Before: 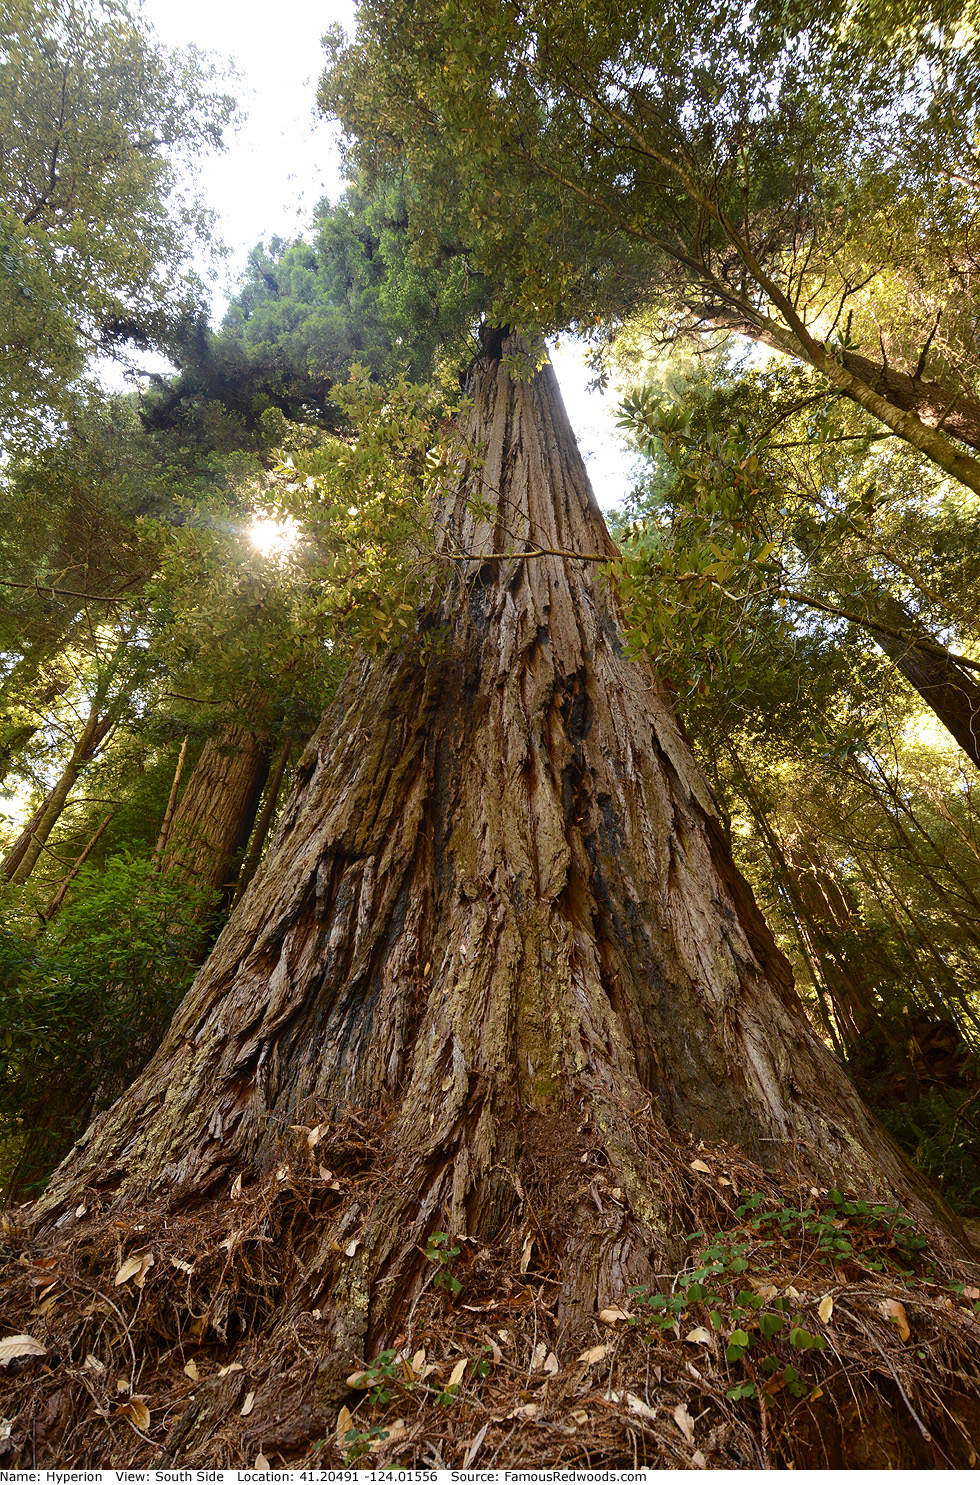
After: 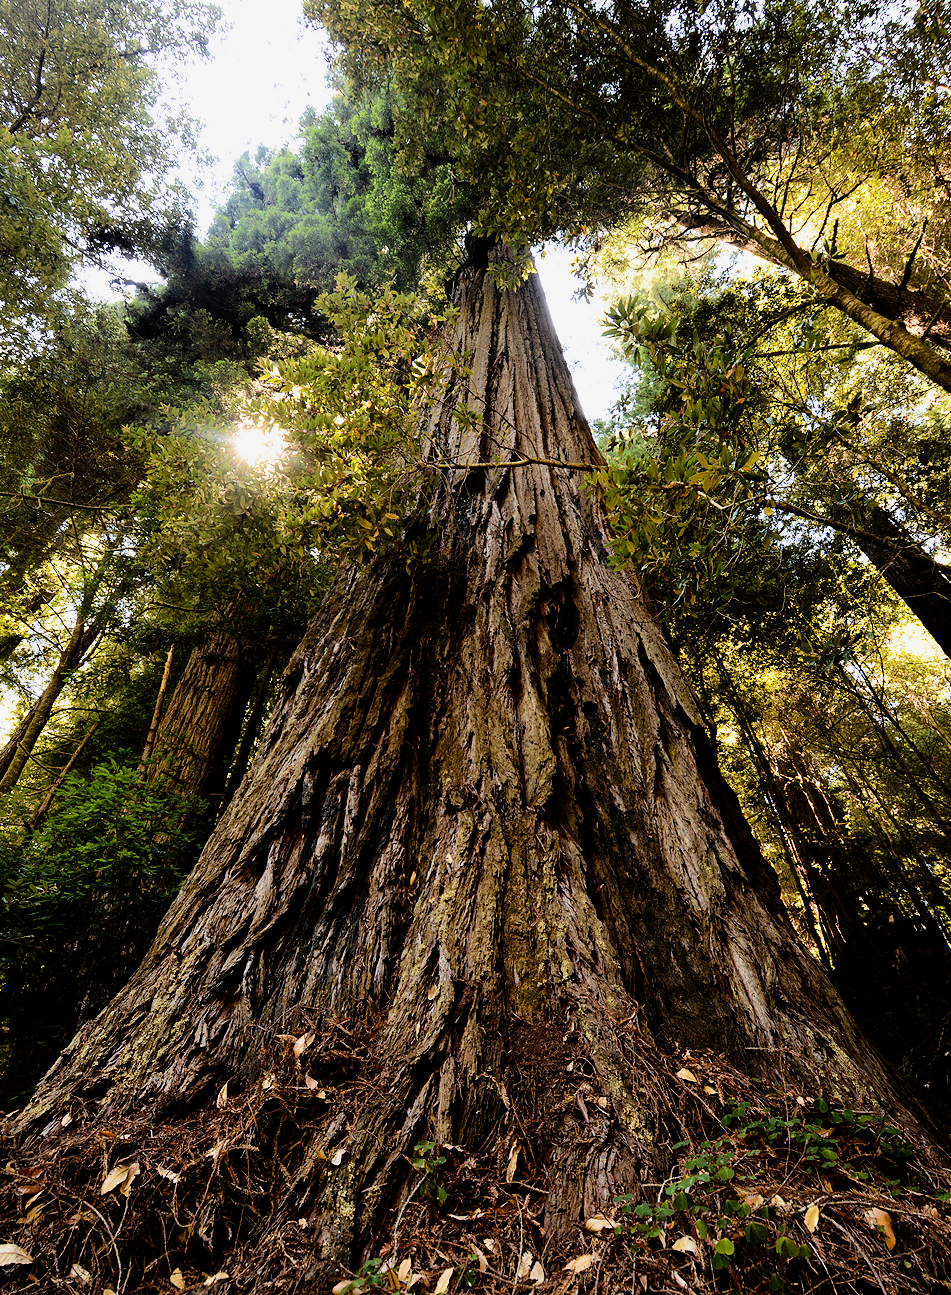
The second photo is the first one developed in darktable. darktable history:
tone curve: curves: ch0 [(0, 0) (0.003, 0.001) (0.011, 0.005) (0.025, 0.011) (0.044, 0.02) (0.069, 0.031) (0.1, 0.045) (0.136, 0.077) (0.177, 0.124) (0.224, 0.181) (0.277, 0.245) (0.335, 0.316) (0.399, 0.393) (0.468, 0.477) (0.543, 0.568) (0.623, 0.666) (0.709, 0.771) (0.801, 0.871) (0.898, 0.965) (1, 1)], preserve colors none
crop: left 1.507%, top 6.147%, right 1.379%, bottom 6.637%
filmic rgb: black relative exposure -5 EV, hardness 2.88, contrast 1.3, highlights saturation mix -30%
